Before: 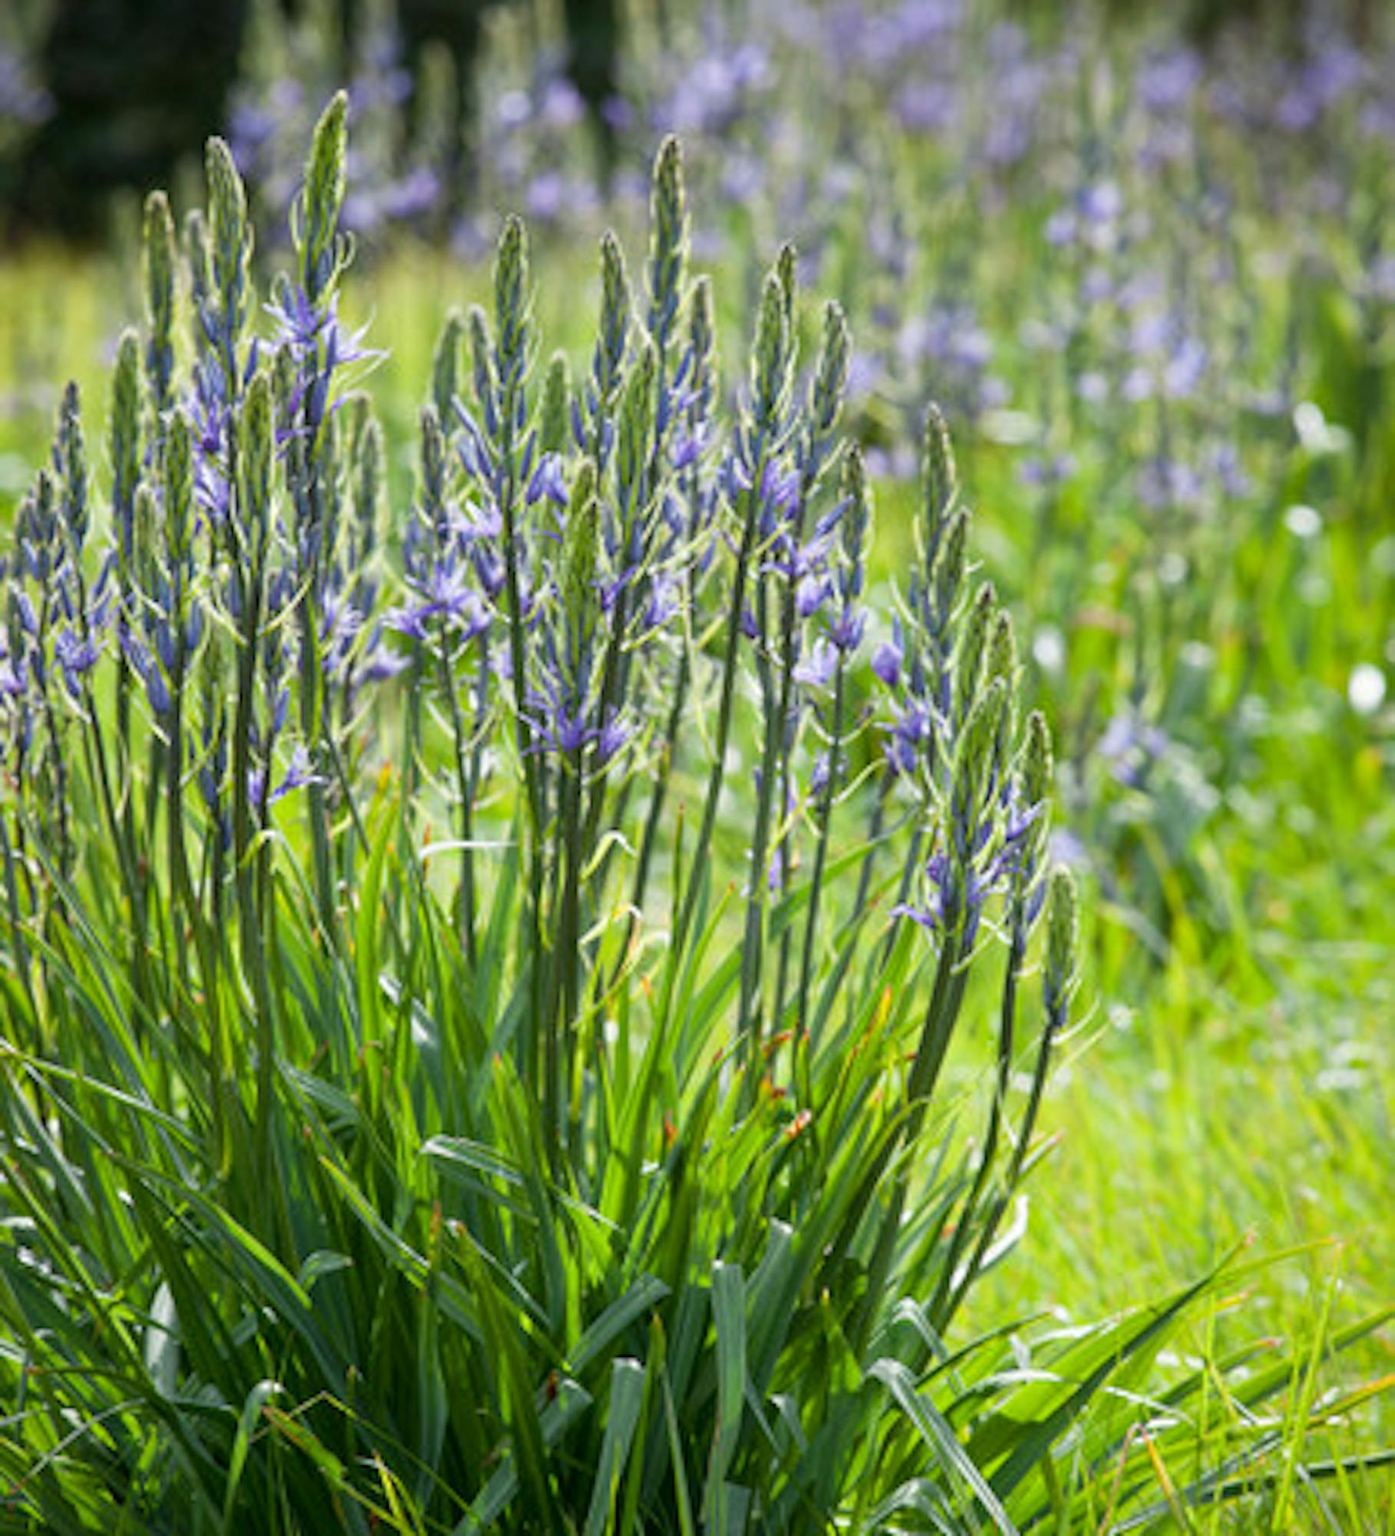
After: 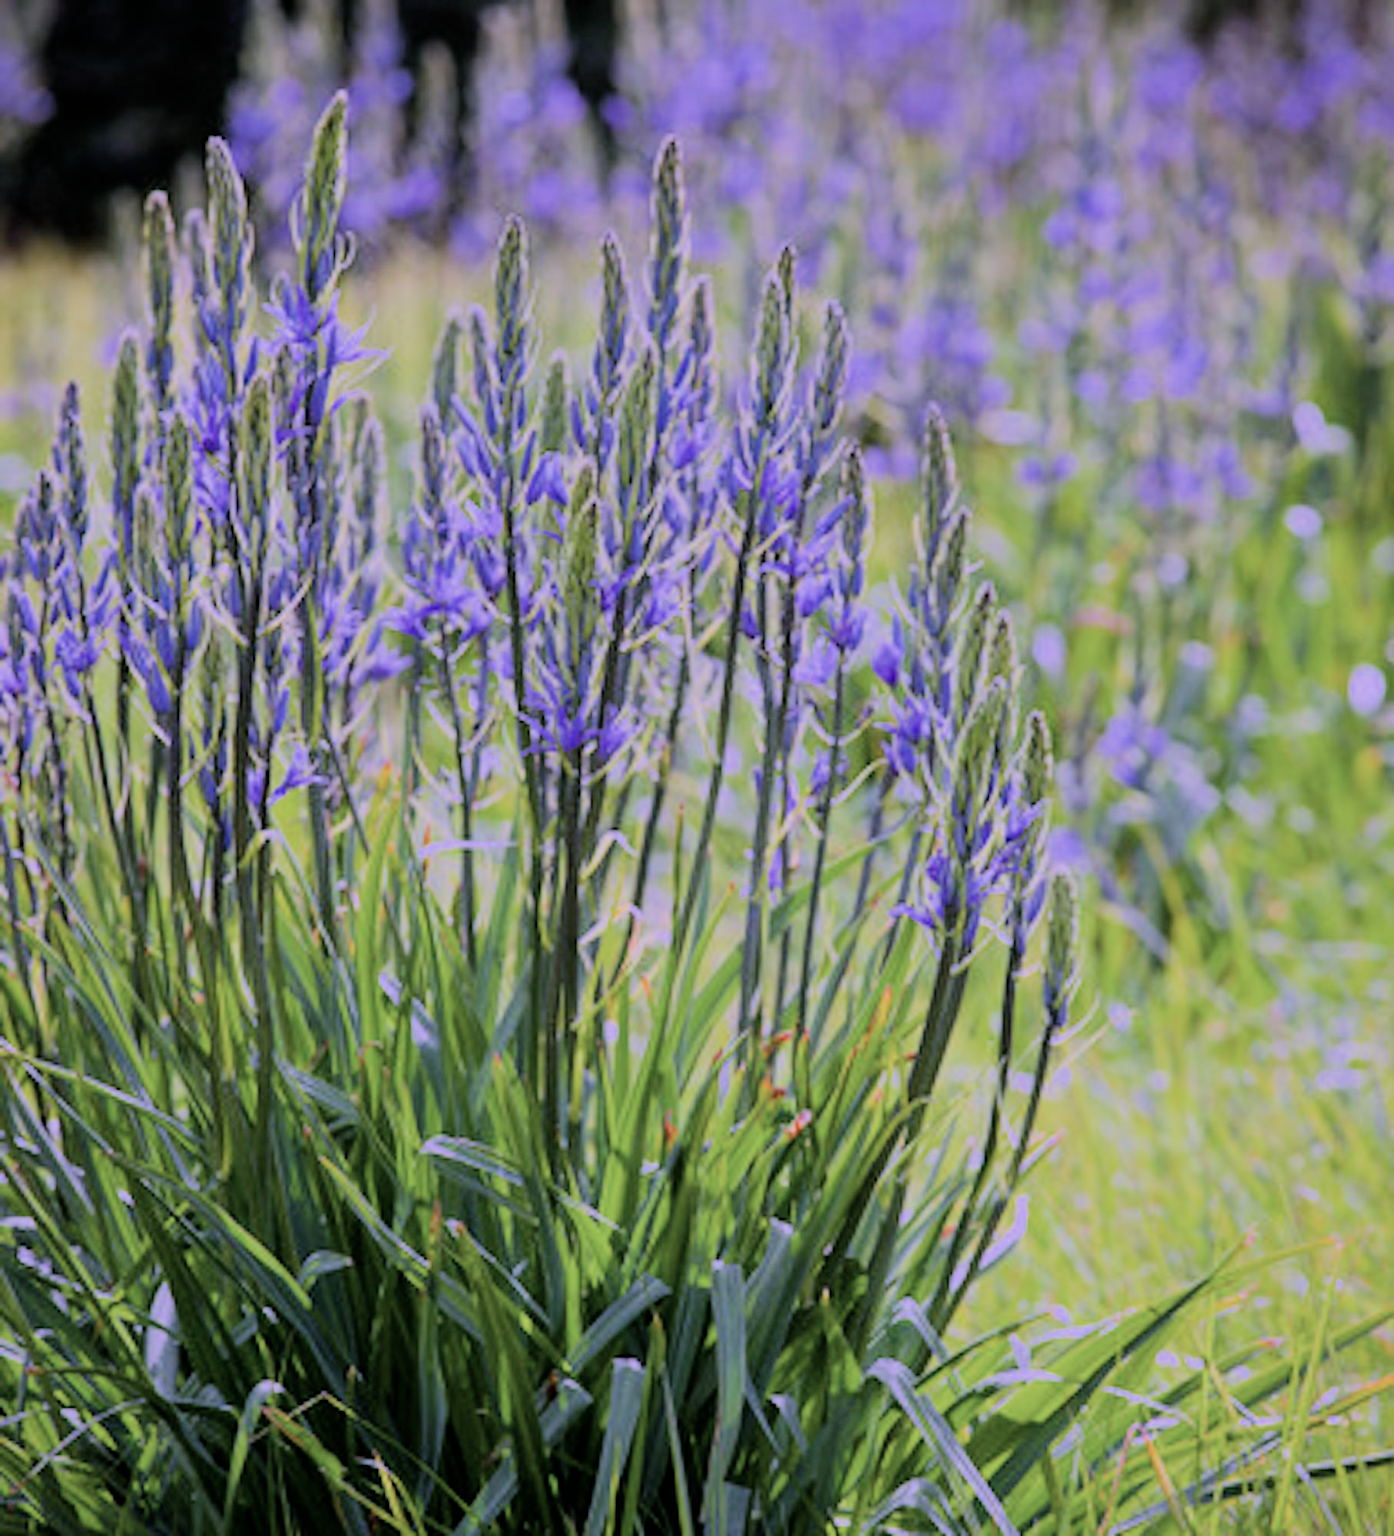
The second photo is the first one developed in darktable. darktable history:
color calibration: output R [1.107, -0.012, -0.003, 0], output B [0, 0, 1.308, 0], illuminant custom, x 0.389, y 0.387, temperature 3838.64 K
filmic rgb: black relative exposure -6.15 EV, white relative exposure 6.96 EV, hardness 2.23, color science v6 (2022)
